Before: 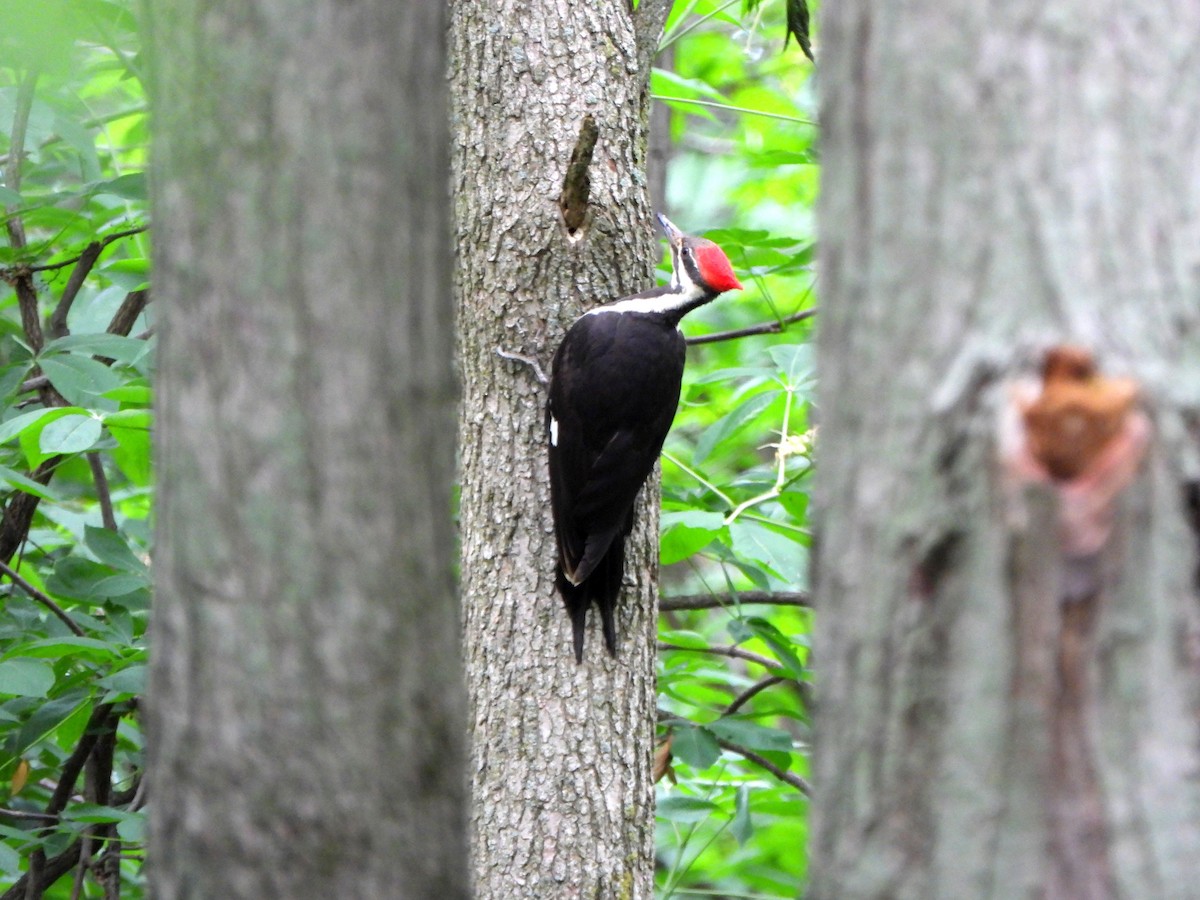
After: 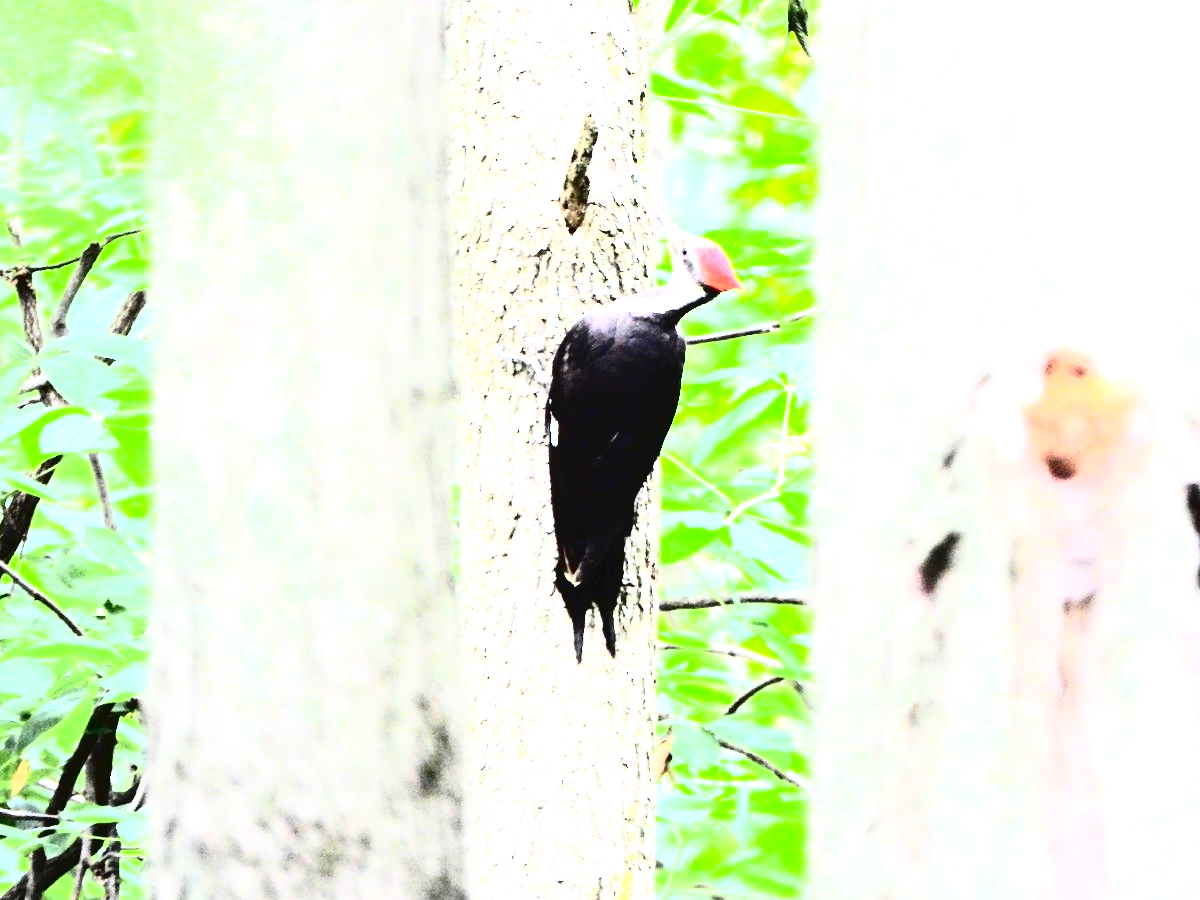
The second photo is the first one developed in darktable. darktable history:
exposure: black level correction 0, exposure 1.912 EV, compensate highlight preservation false
tone curve: curves: ch0 [(0, 0) (0.003, 0.047) (0.011, 0.047) (0.025, 0.049) (0.044, 0.051) (0.069, 0.055) (0.1, 0.066) (0.136, 0.089) (0.177, 0.12) (0.224, 0.155) (0.277, 0.205) (0.335, 0.281) (0.399, 0.37) (0.468, 0.47) (0.543, 0.574) (0.623, 0.687) (0.709, 0.801) (0.801, 0.89) (0.898, 0.963) (1, 1)], color space Lab, independent channels, preserve colors none
contrast brightness saturation: contrast 0.485, saturation -0.097
